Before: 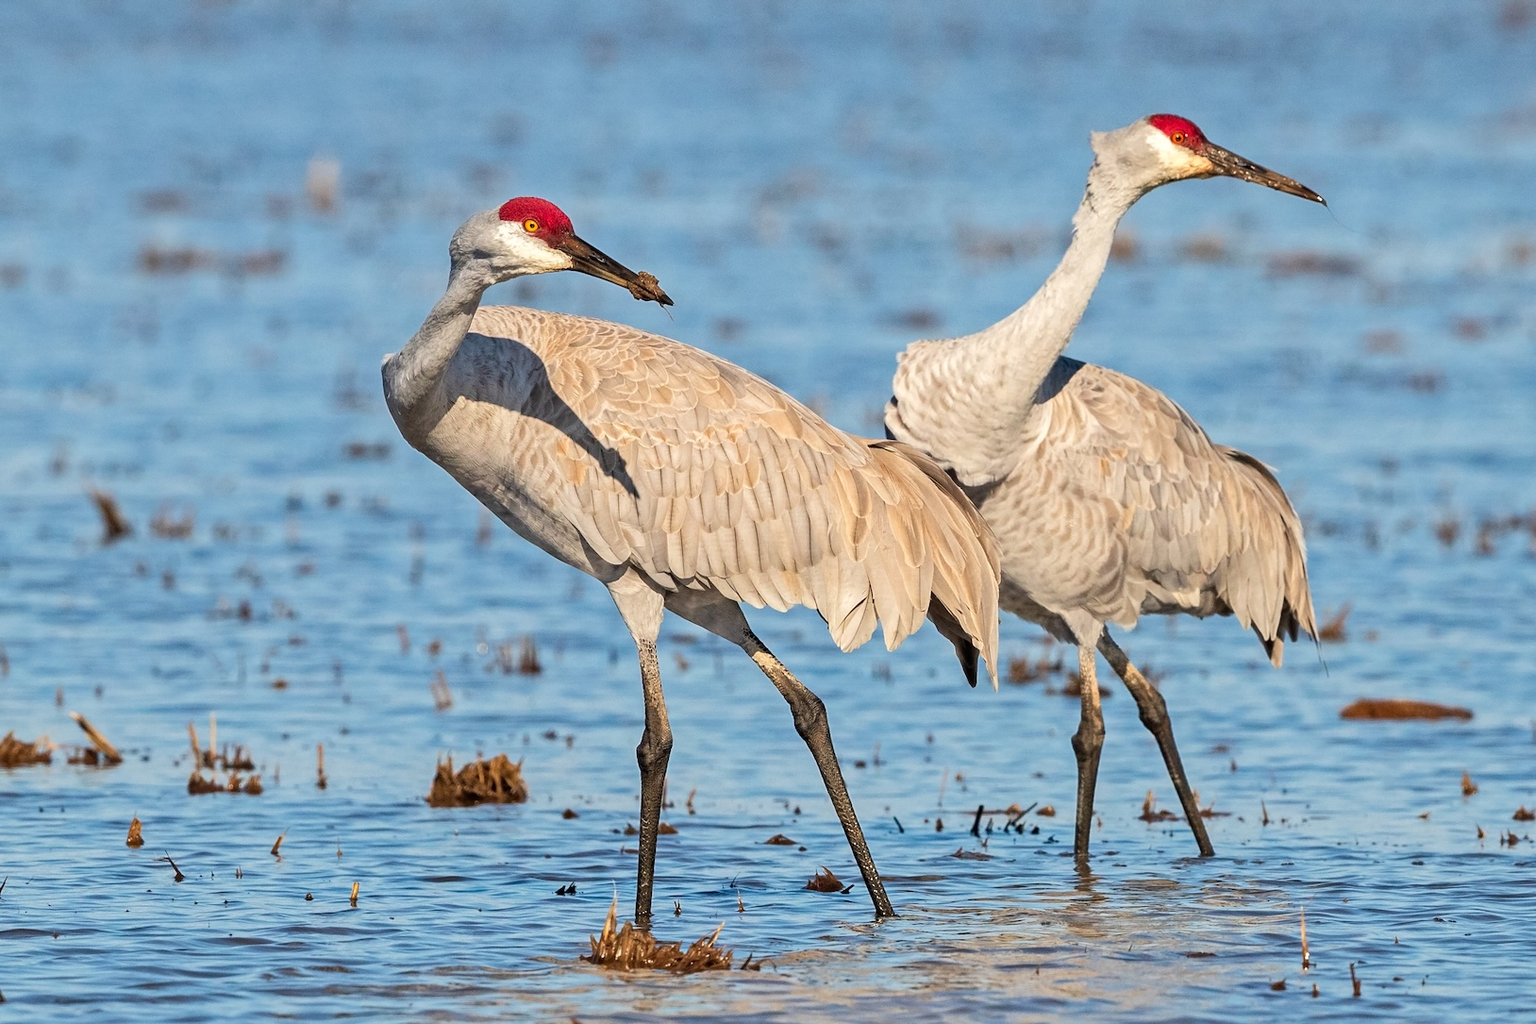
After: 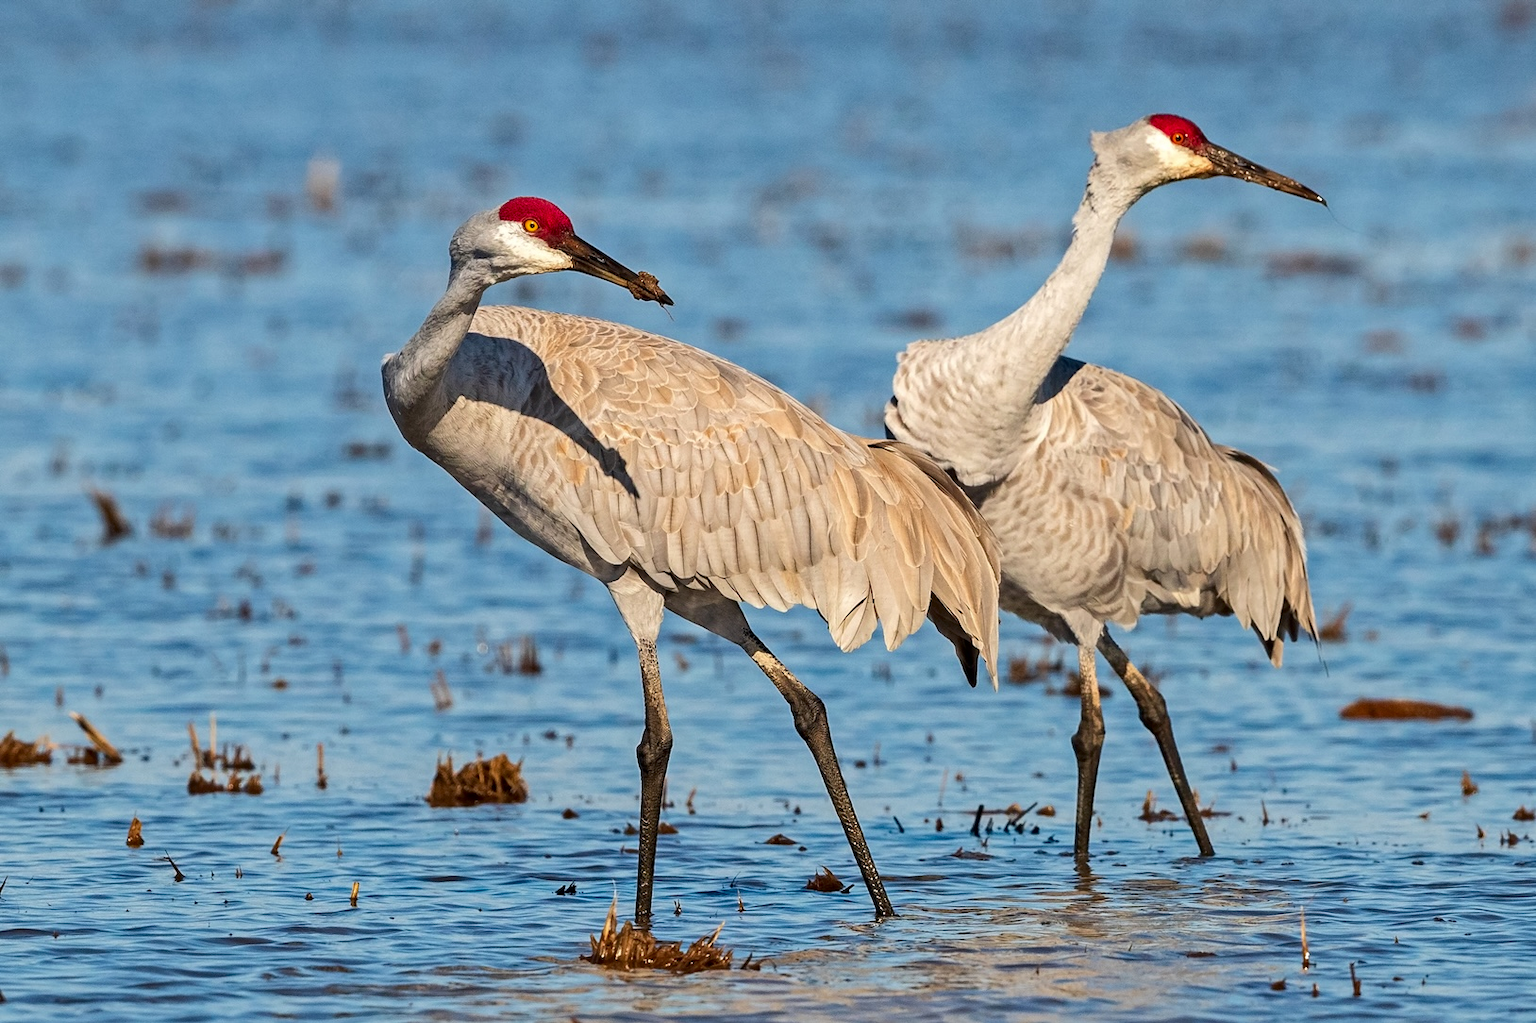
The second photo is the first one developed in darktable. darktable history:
contrast brightness saturation: contrast 0.068, brightness -0.126, saturation 0.058
